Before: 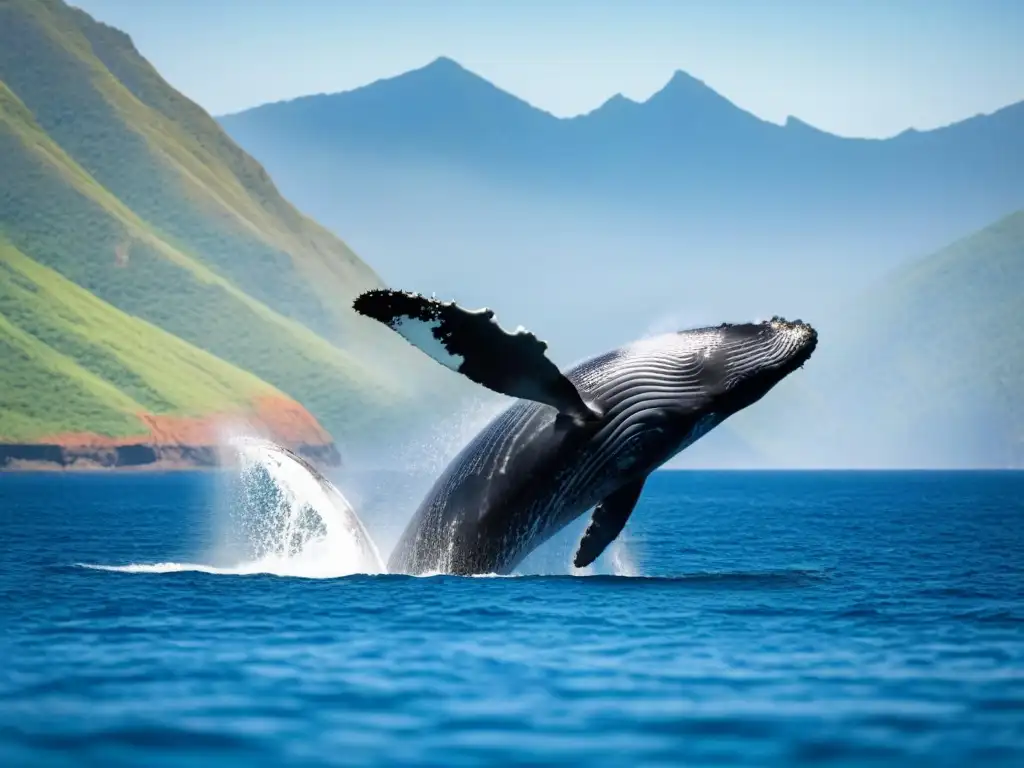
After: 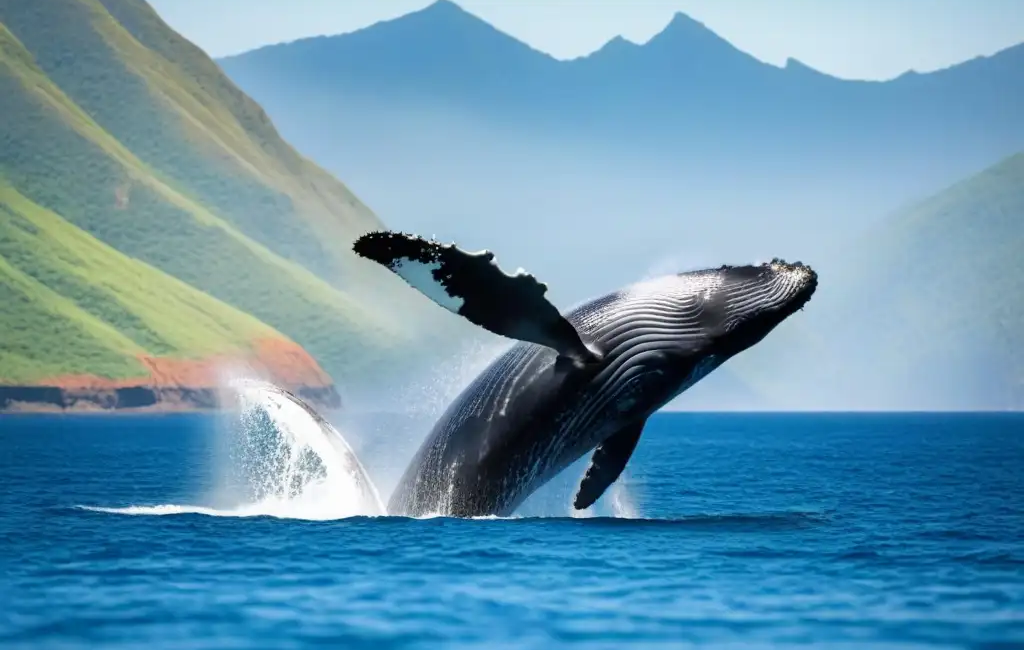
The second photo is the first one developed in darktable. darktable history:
crop: top 7.566%, bottom 7.472%
